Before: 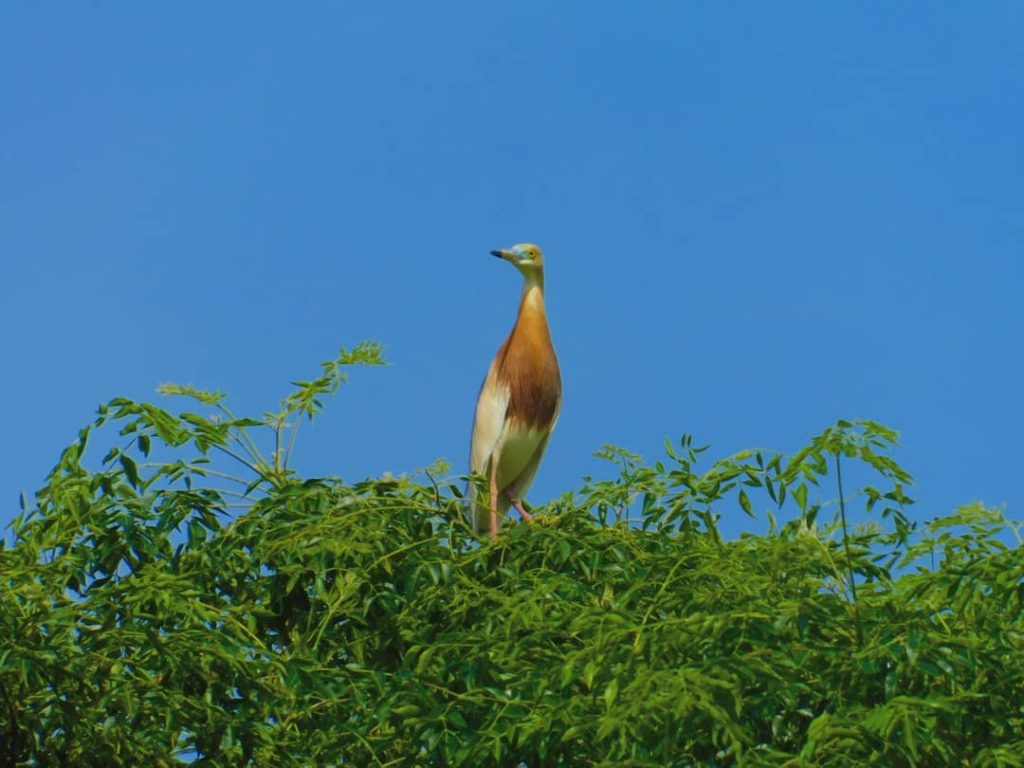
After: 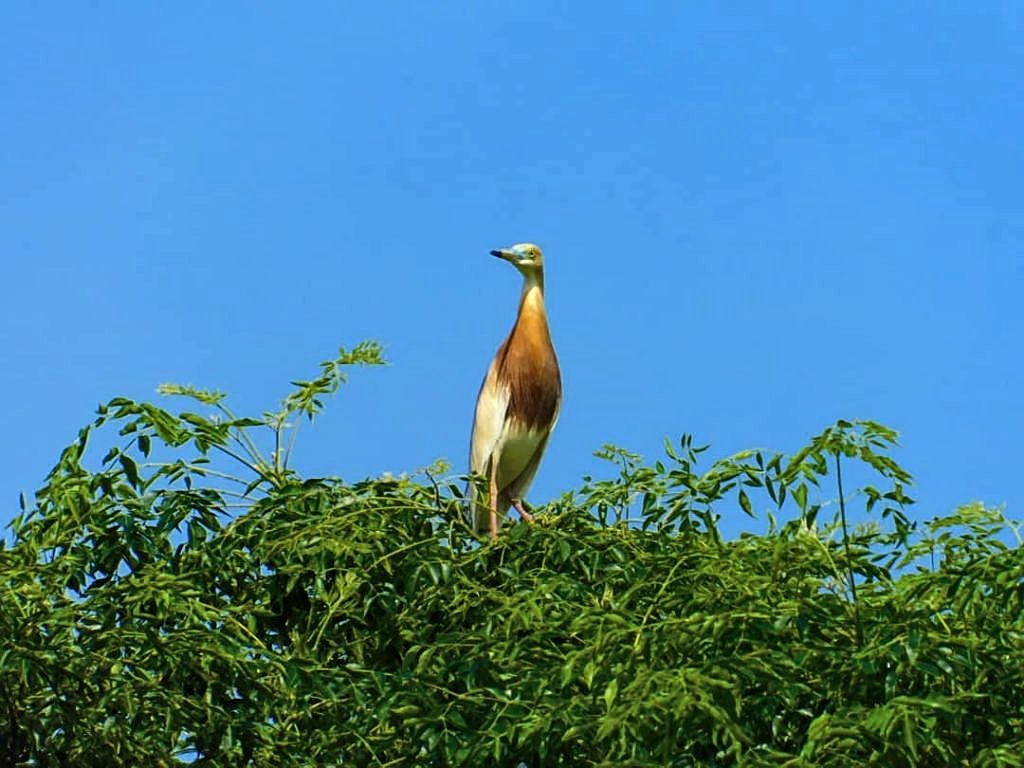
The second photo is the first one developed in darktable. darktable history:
local contrast: on, module defaults
tone equalizer: -8 EV -0.75 EV, -7 EV -0.7 EV, -6 EV -0.6 EV, -5 EV -0.4 EV, -3 EV 0.4 EV, -2 EV 0.6 EV, -1 EV 0.7 EV, +0 EV 0.75 EV, edges refinement/feathering 500, mask exposure compensation -1.57 EV, preserve details no
sharpen: on, module defaults
